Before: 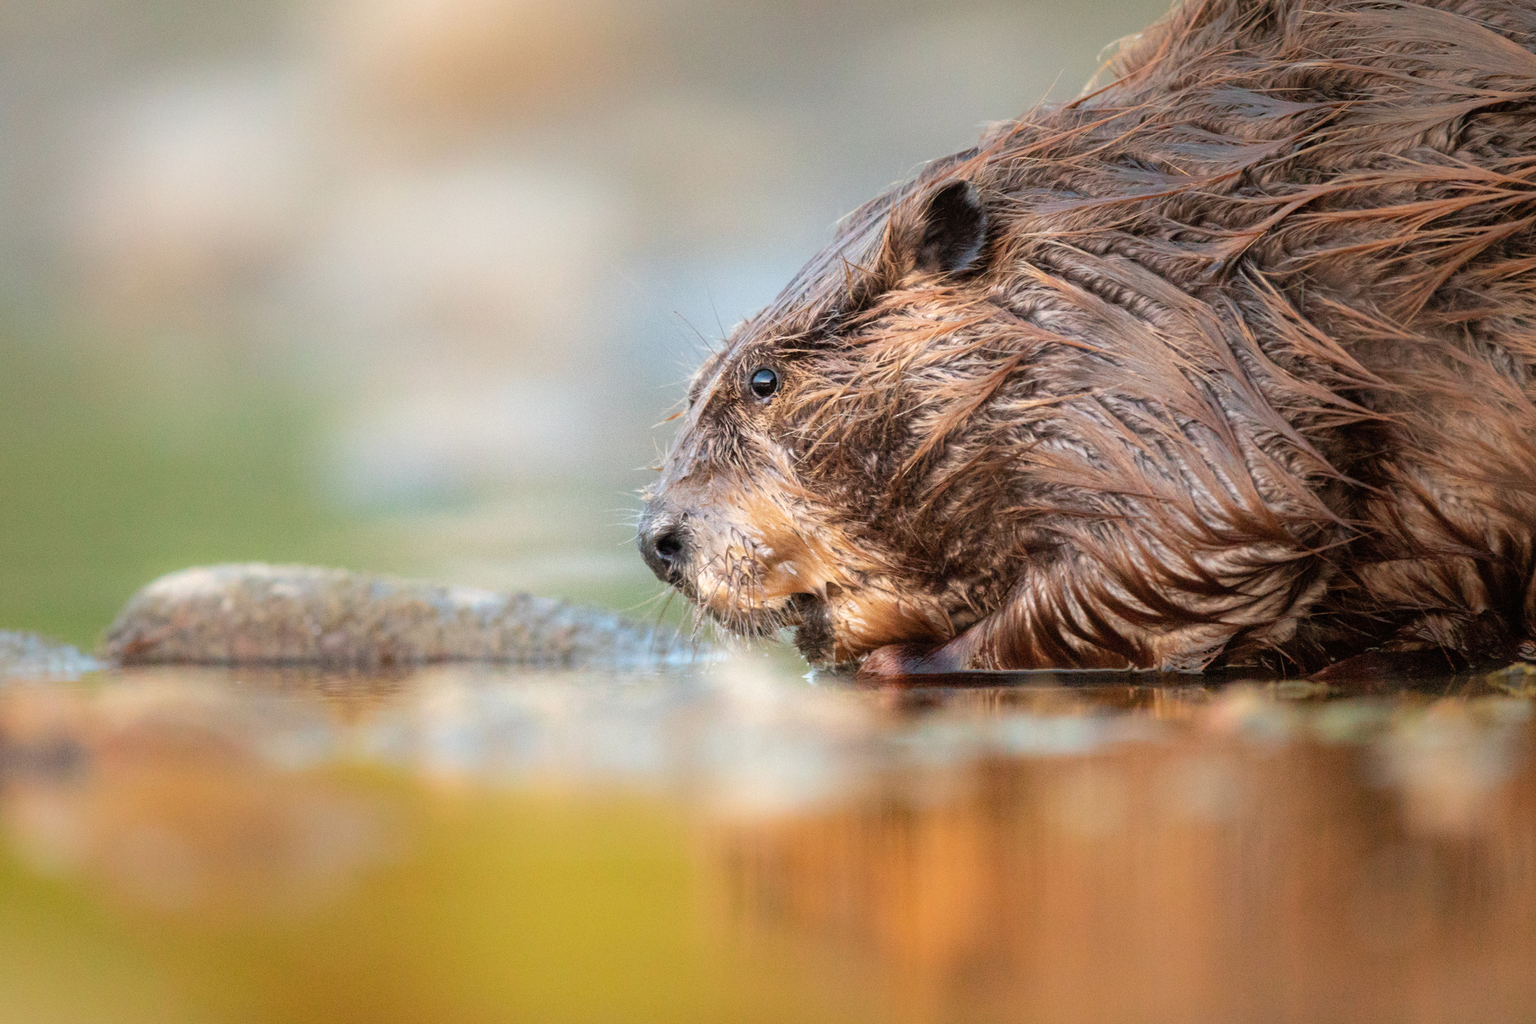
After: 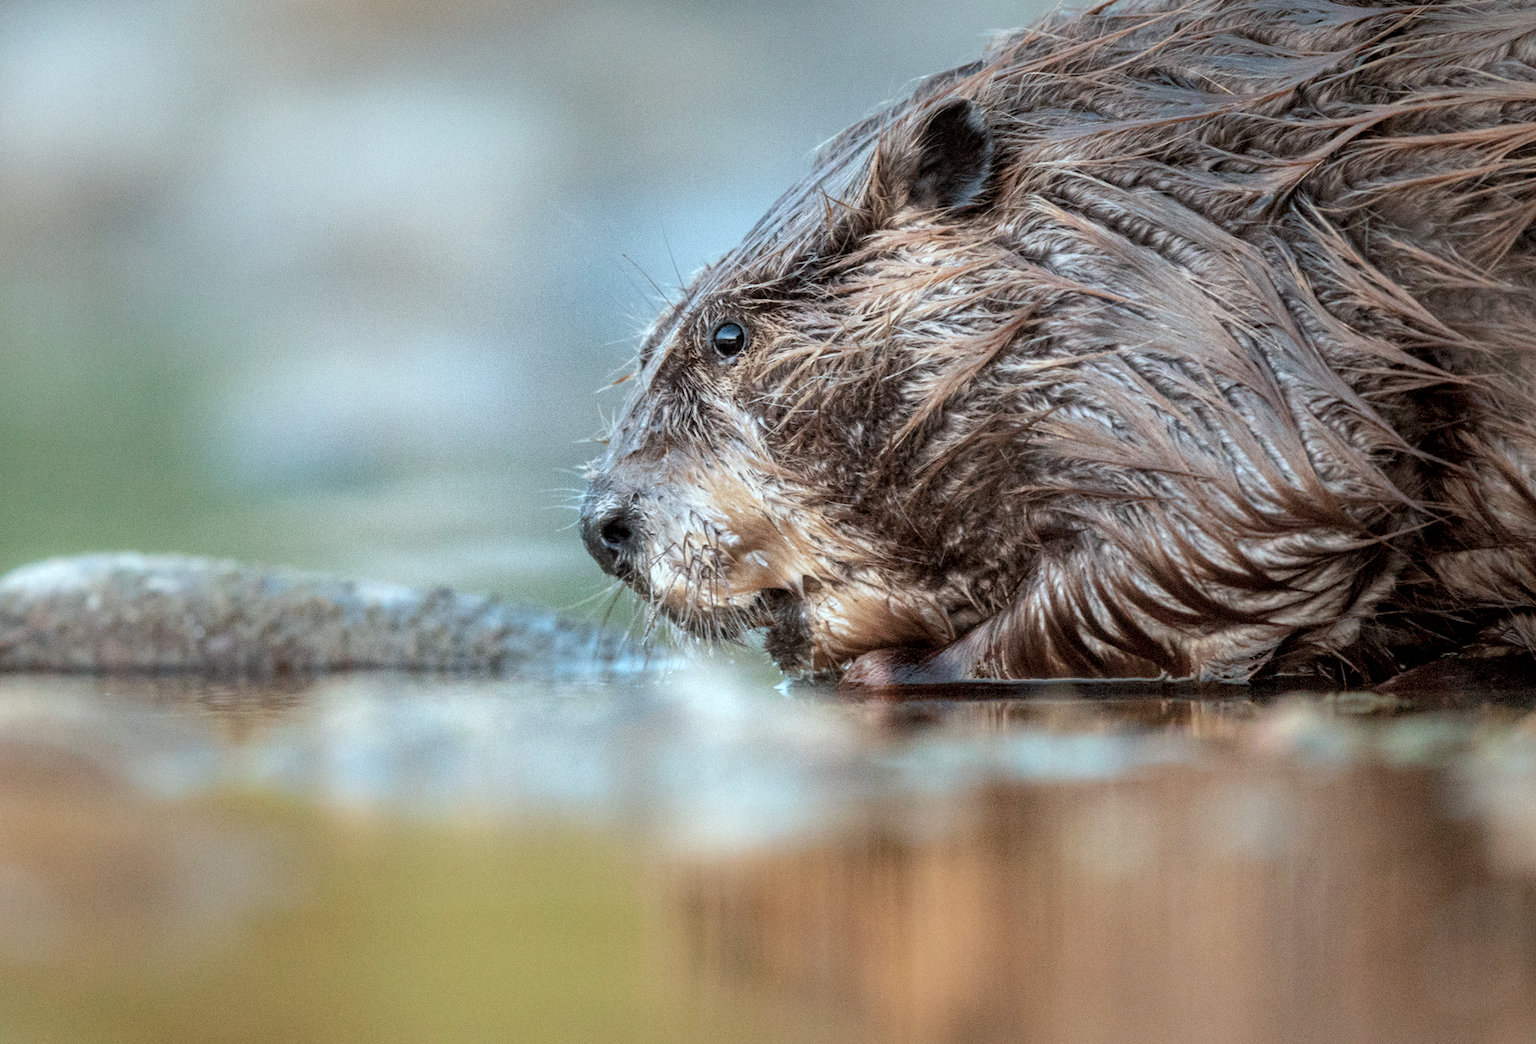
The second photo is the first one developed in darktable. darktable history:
local contrast: on, module defaults
color correction: highlights a* -12.62, highlights b* -17.64, saturation 0.71
crop and rotate: left 9.687%, top 9.424%, right 5.846%, bottom 4.425%
shadows and highlights: shadows 6.69, soften with gaussian
